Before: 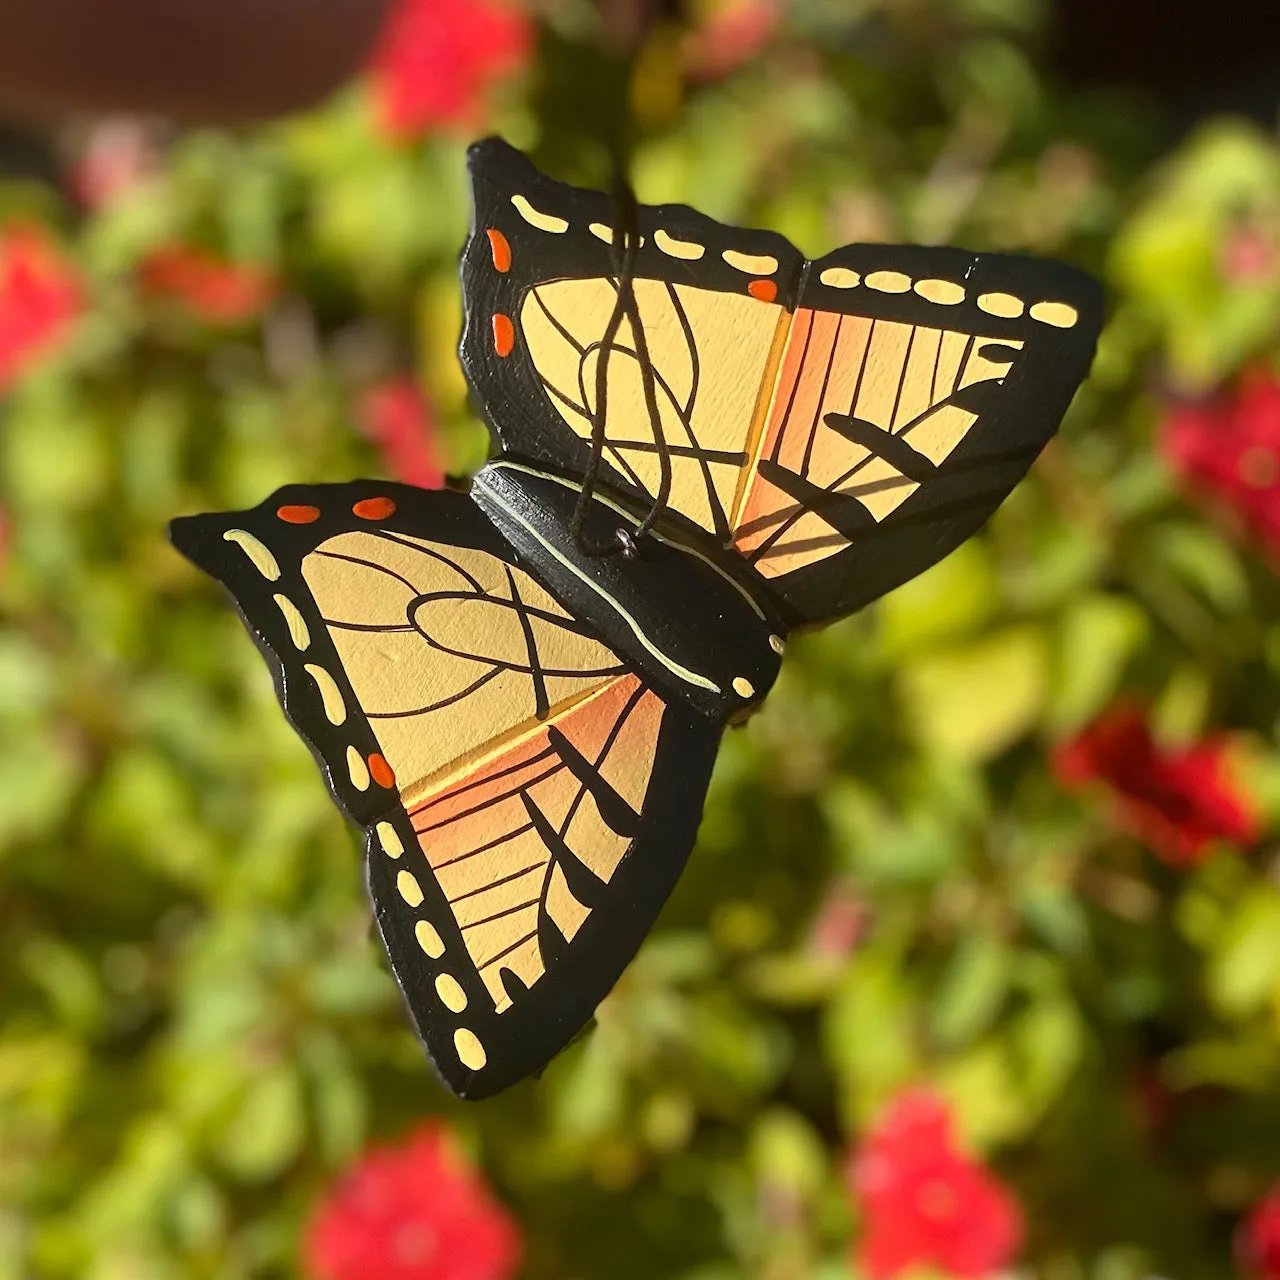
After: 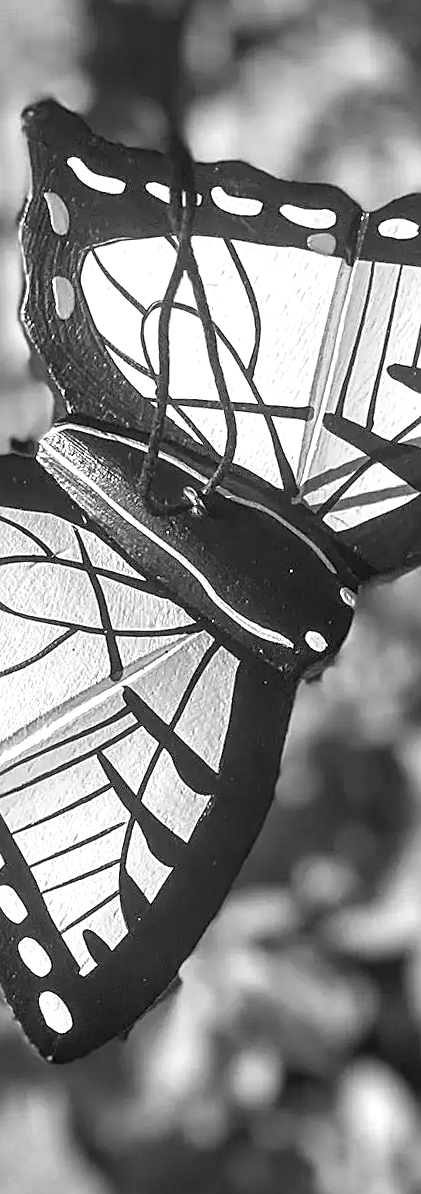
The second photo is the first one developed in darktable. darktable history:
exposure: black level correction 0, exposure 1.2 EV, compensate highlight preservation false
color calibration: output gray [0.18, 0.41, 0.41, 0], gray › normalize channels true, illuminant same as pipeline (D50), adaptation XYZ, x 0.346, y 0.359, gamut compression 0
sharpen: on, module defaults
rotate and perspective: rotation -2°, crop left 0.022, crop right 0.978, crop top 0.049, crop bottom 0.951
crop: left 33.36%, right 33.36%
contrast brightness saturation: contrast 0.08, saturation 0.2
local contrast: highlights 35%, detail 135%
